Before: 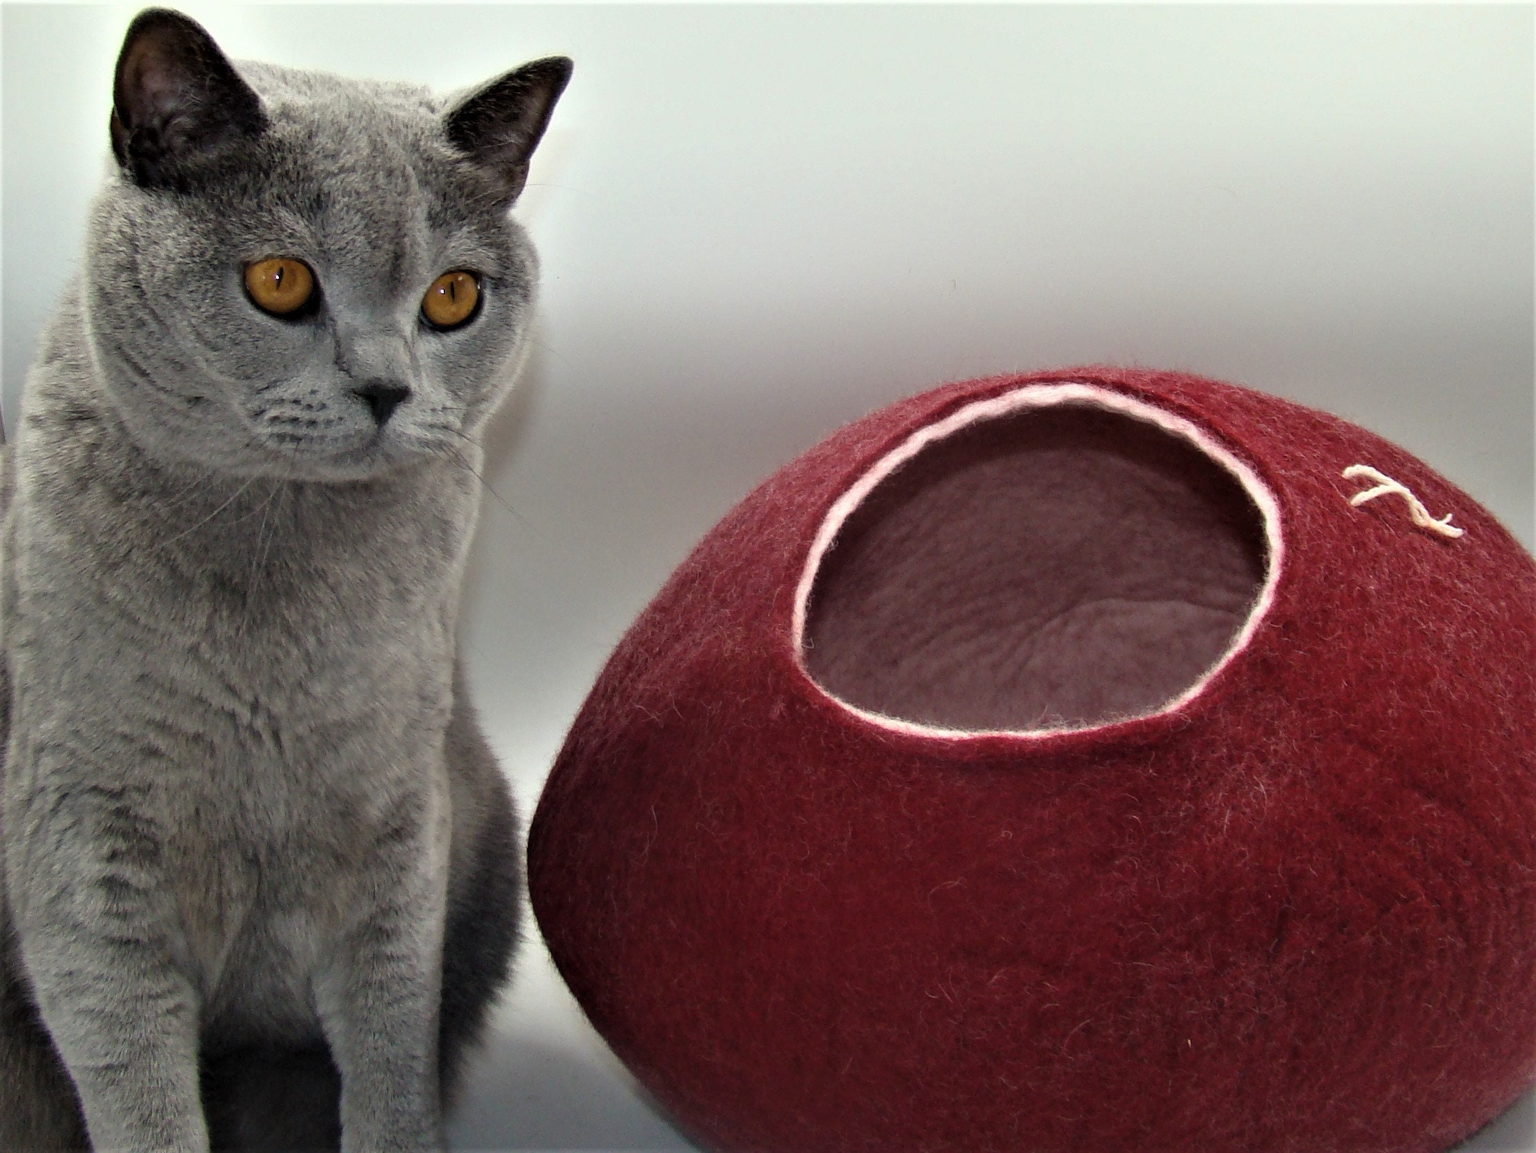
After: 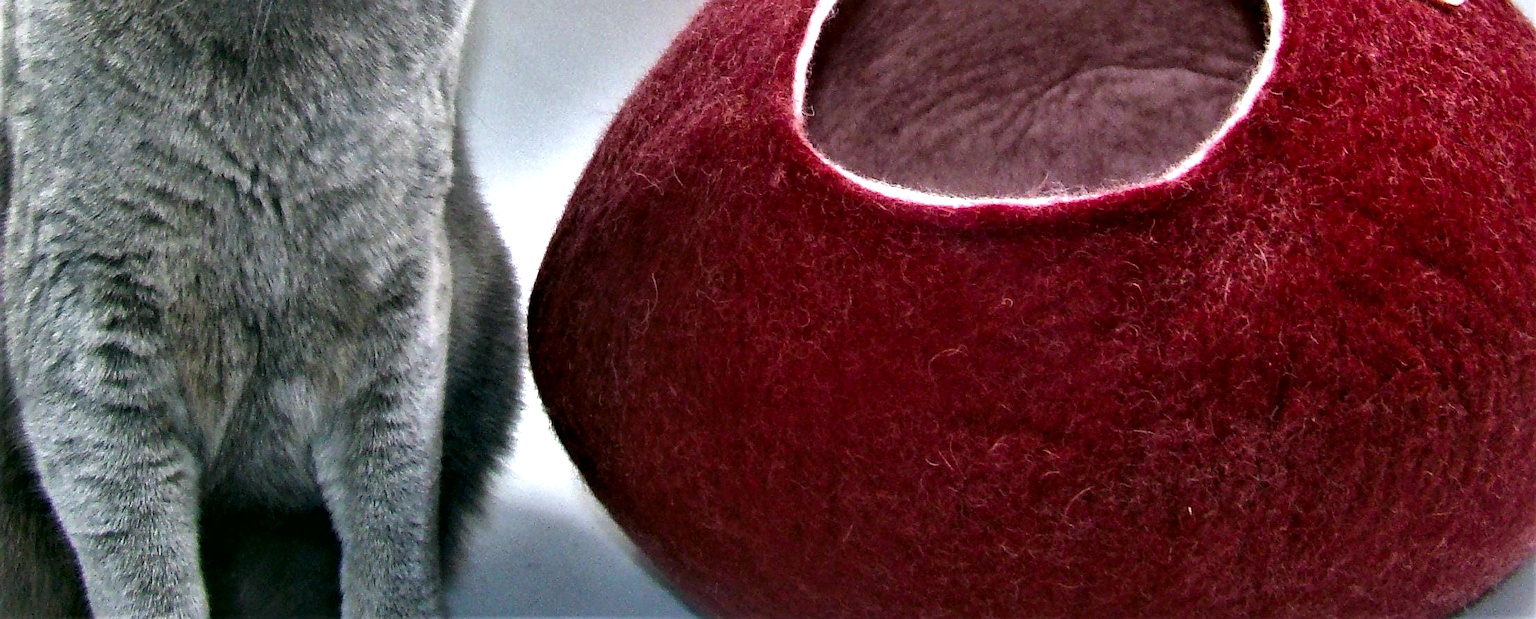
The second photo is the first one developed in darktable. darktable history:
color correction: highlights a* 4.02, highlights b* 4.98, shadows a* -7.55, shadows b* 4.98
local contrast: mode bilateral grid, contrast 20, coarseness 50, detail 171%, midtone range 0.2
crop and rotate: top 46.237%
exposure: exposure 0.15 EV, compensate highlight preservation false
white balance: red 0.931, blue 1.11
levels: levels [0, 0.43, 0.859]
sharpen: radius 1.559, amount 0.373, threshold 1.271
color balance rgb: linear chroma grading › global chroma 16.62%, perceptual saturation grading › highlights -8.63%, perceptual saturation grading › mid-tones 18.66%, perceptual saturation grading › shadows 28.49%, perceptual brilliance grading › highlights 14.22%, perceptual brilliance grading › shadows -18.96%, global vibrance 27.71%
